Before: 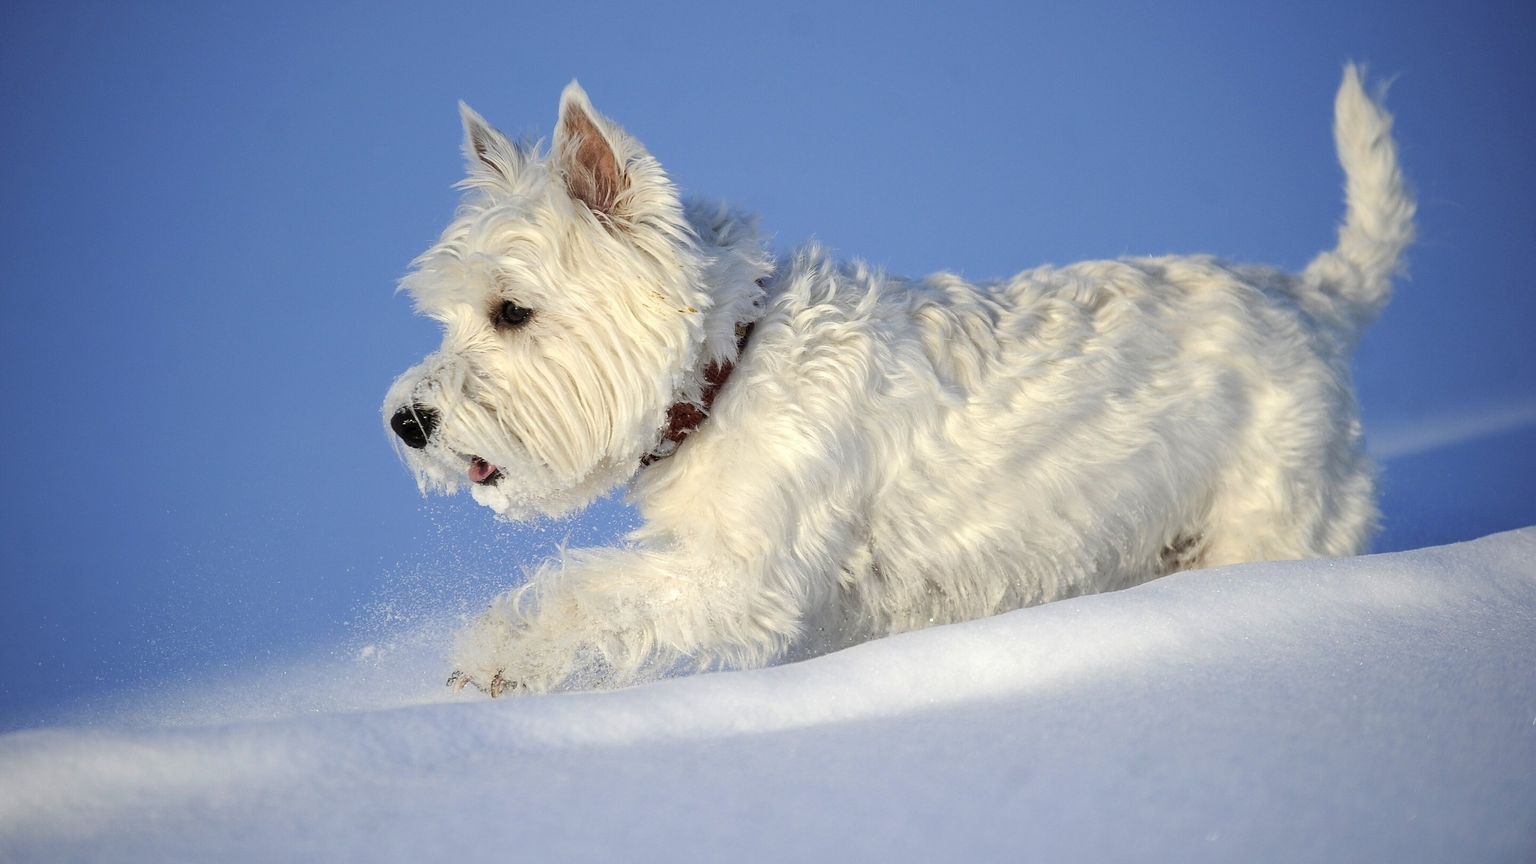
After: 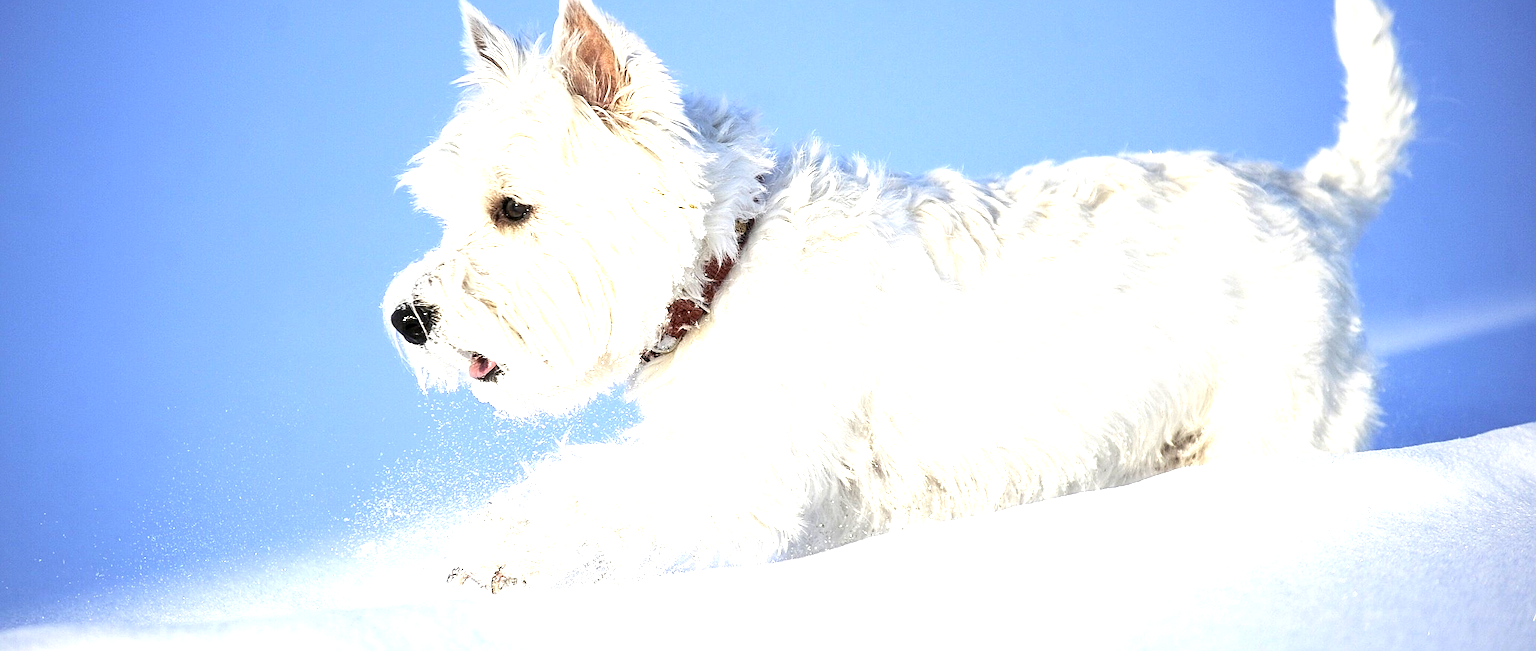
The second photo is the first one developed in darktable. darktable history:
exposure: black level correction 0.001, exposure 1.399 EV, compensate exposure bias true, compensate highlight preservation false
sharpen: radius 2.129, amount 0.388, threshold 0.032
crop and rotate: top 12.08%, bottom 12.51%
